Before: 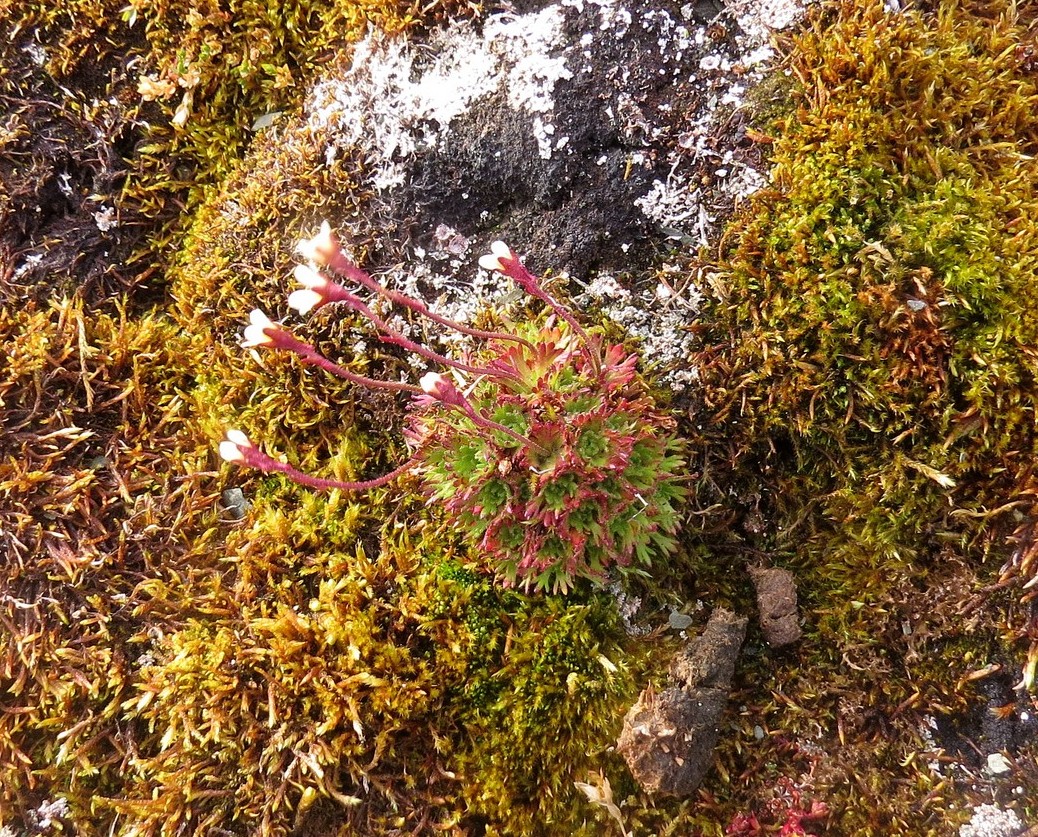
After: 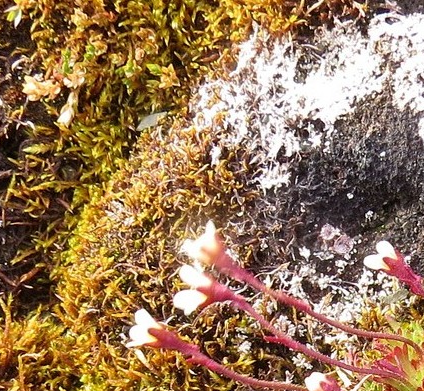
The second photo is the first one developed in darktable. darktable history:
crop and rotate: left 11.096%, top 0.047%, right 48.013%, bottom 53.166%
shadows and highlights: shadows 20.87, highlights -80.74, soften with gaussian
